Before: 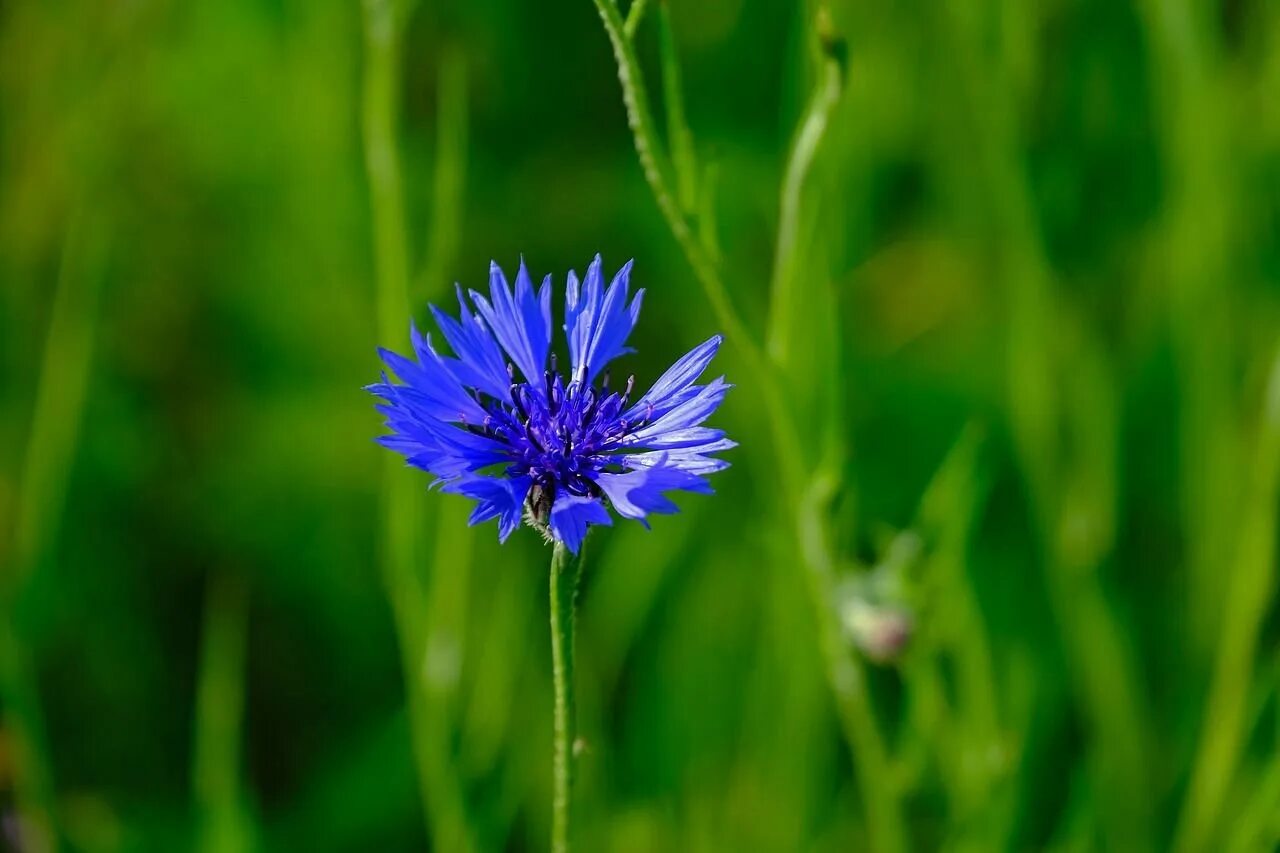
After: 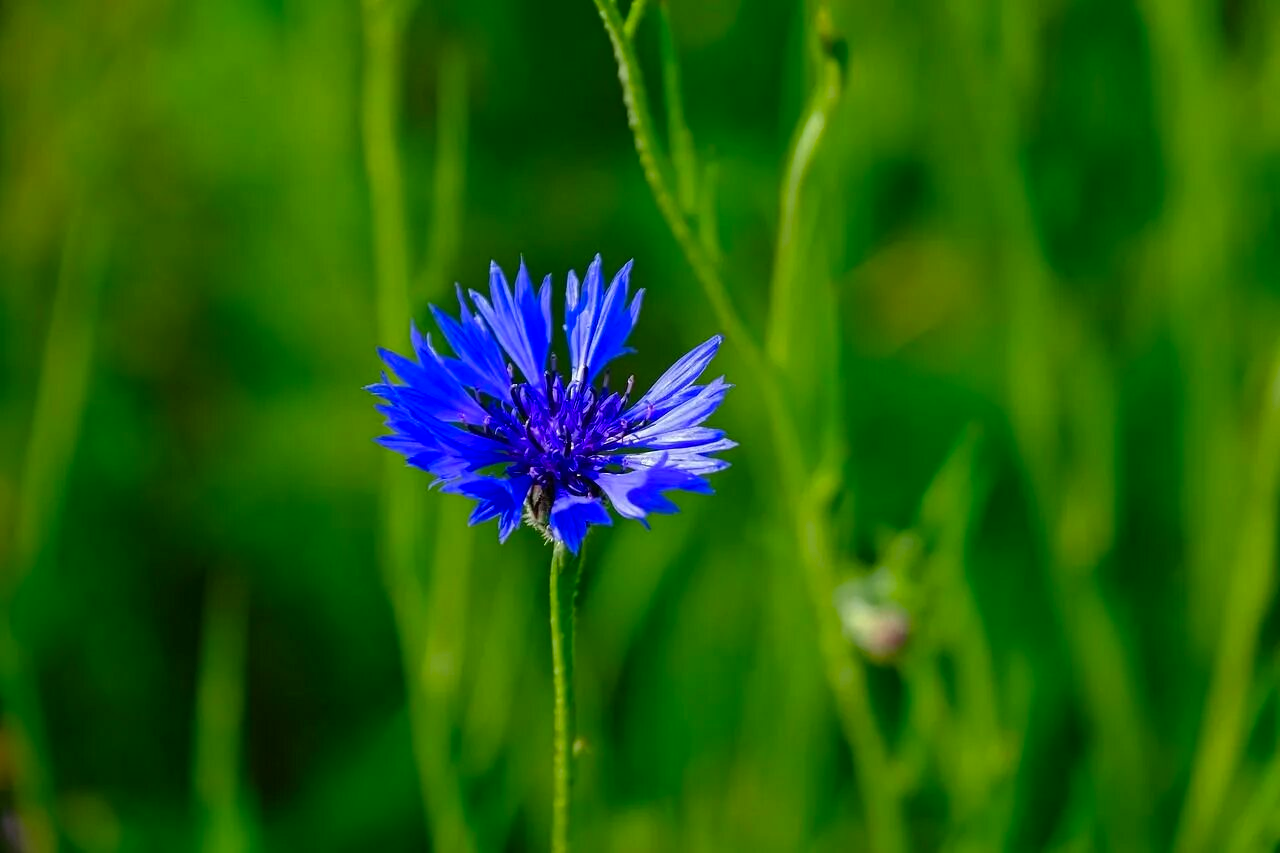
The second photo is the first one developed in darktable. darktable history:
color balance rgb: linear chroma grading › global chroma 14.865%, perceptual saturation grading › global saturation 0.735%, perceptual saturation grading › mid-tones 11.15%
